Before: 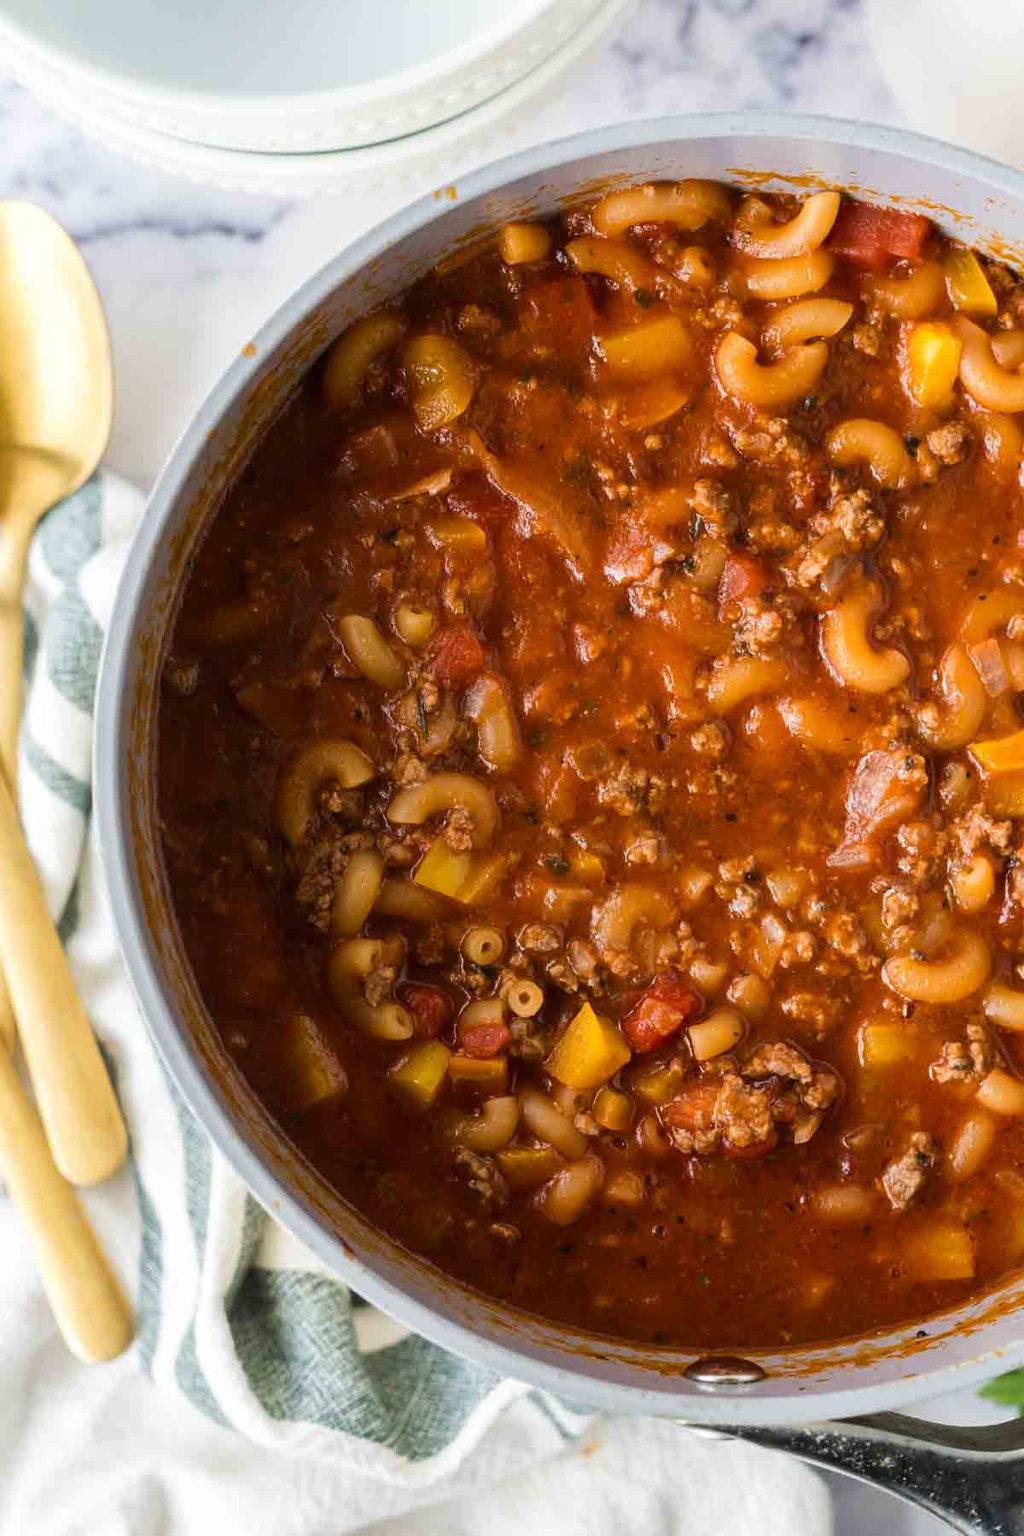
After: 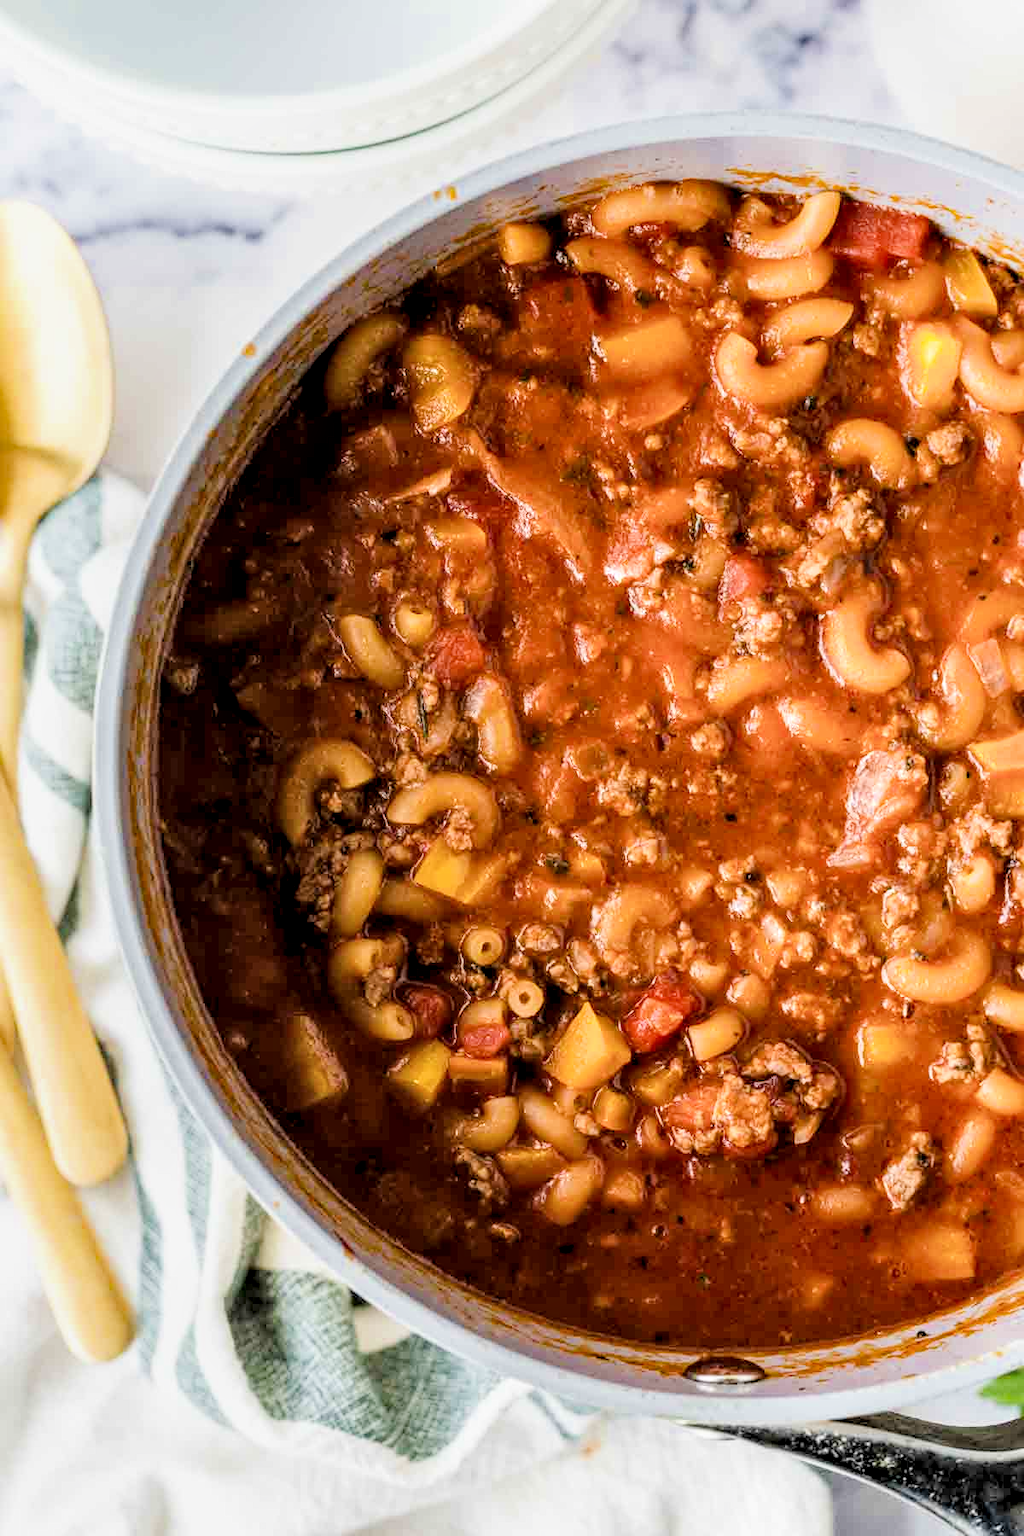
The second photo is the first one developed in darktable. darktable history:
local contrast: highlights 59%, detail 145%
haze removal: compatibility mode true, adaptive false
exposure: black level correction 0, exposure 0.947 EV, compensate exposure bias true, compensate highlight preservation false
filmic rgb: black relative exposure -4.33 EV, white relative exposure 4.56 EV, hardness 2.38, contrast 1.053
